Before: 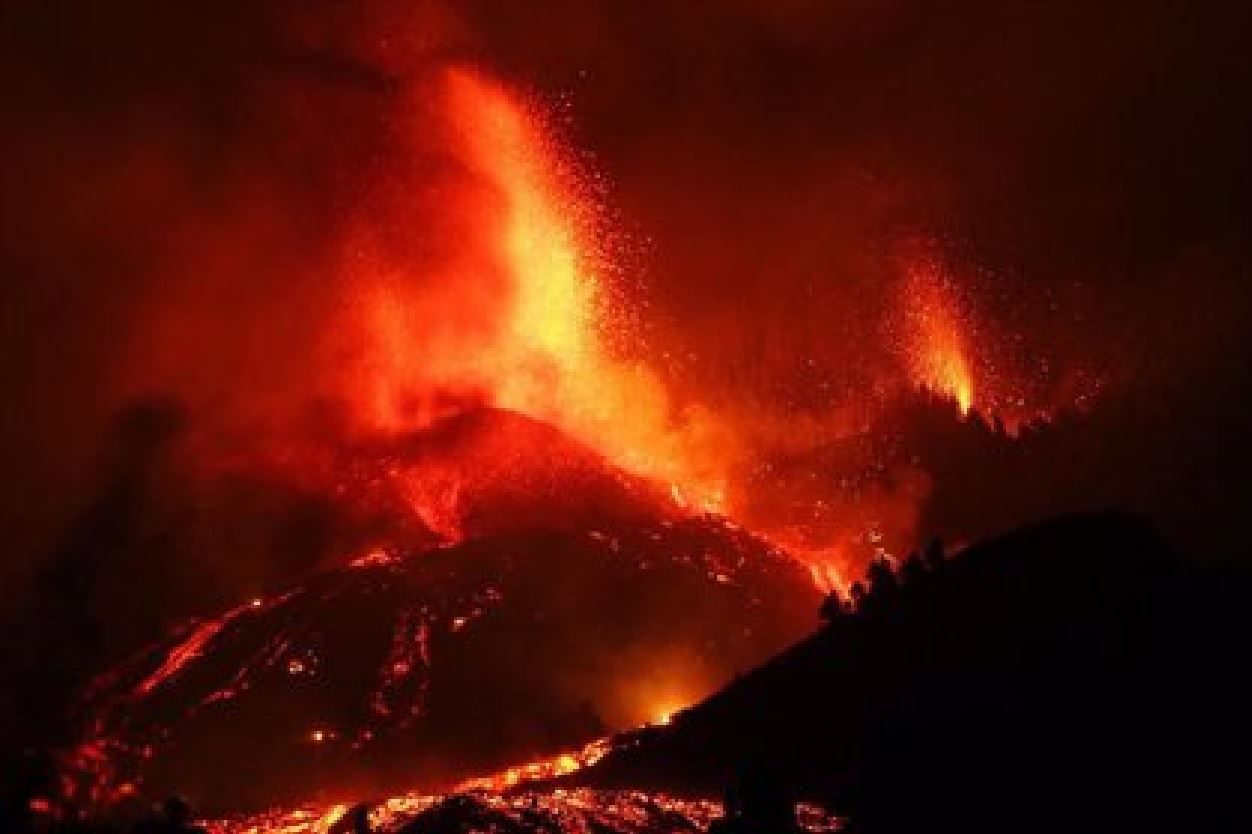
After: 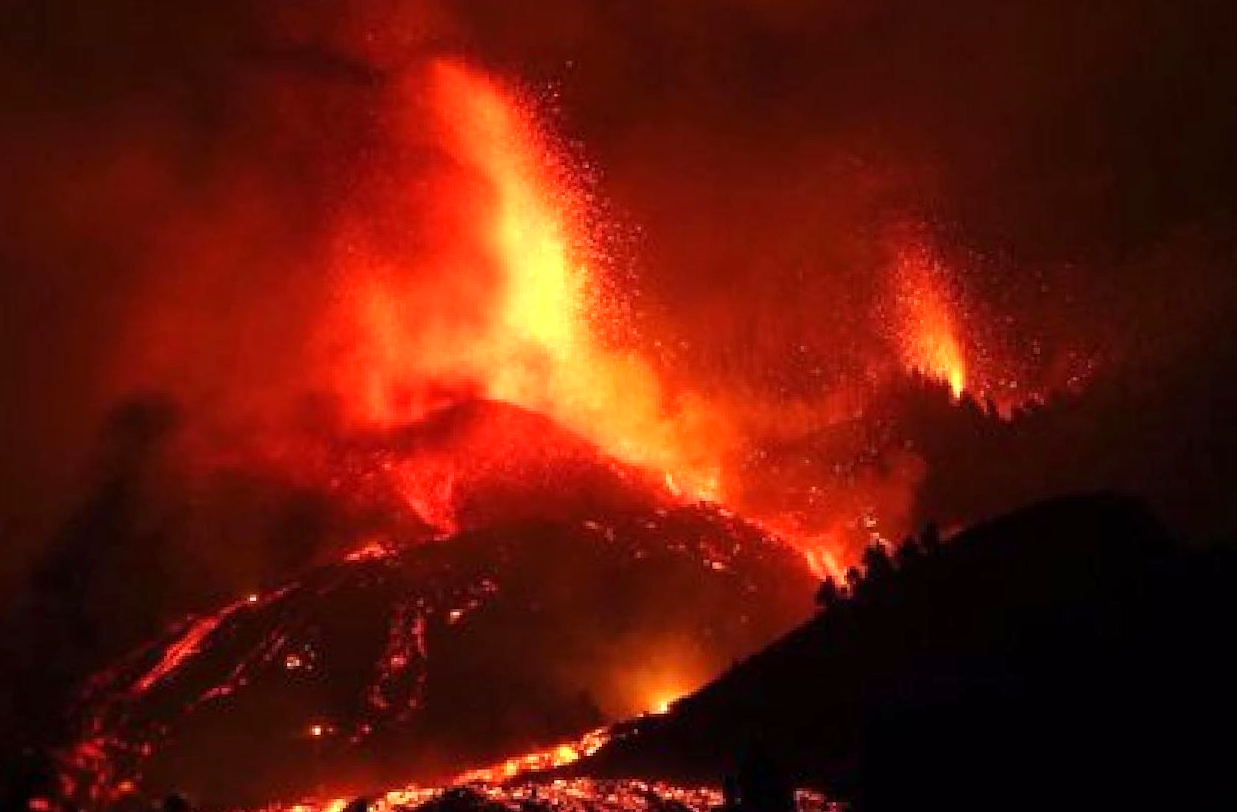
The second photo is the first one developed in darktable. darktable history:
rotate and perspective: rotation -1°, crop left 0.011, crop right 0.989, crop top 0.025, crop bottom 0.975
exposure: exposure 0.496 EV, compensate highlight preservation false
